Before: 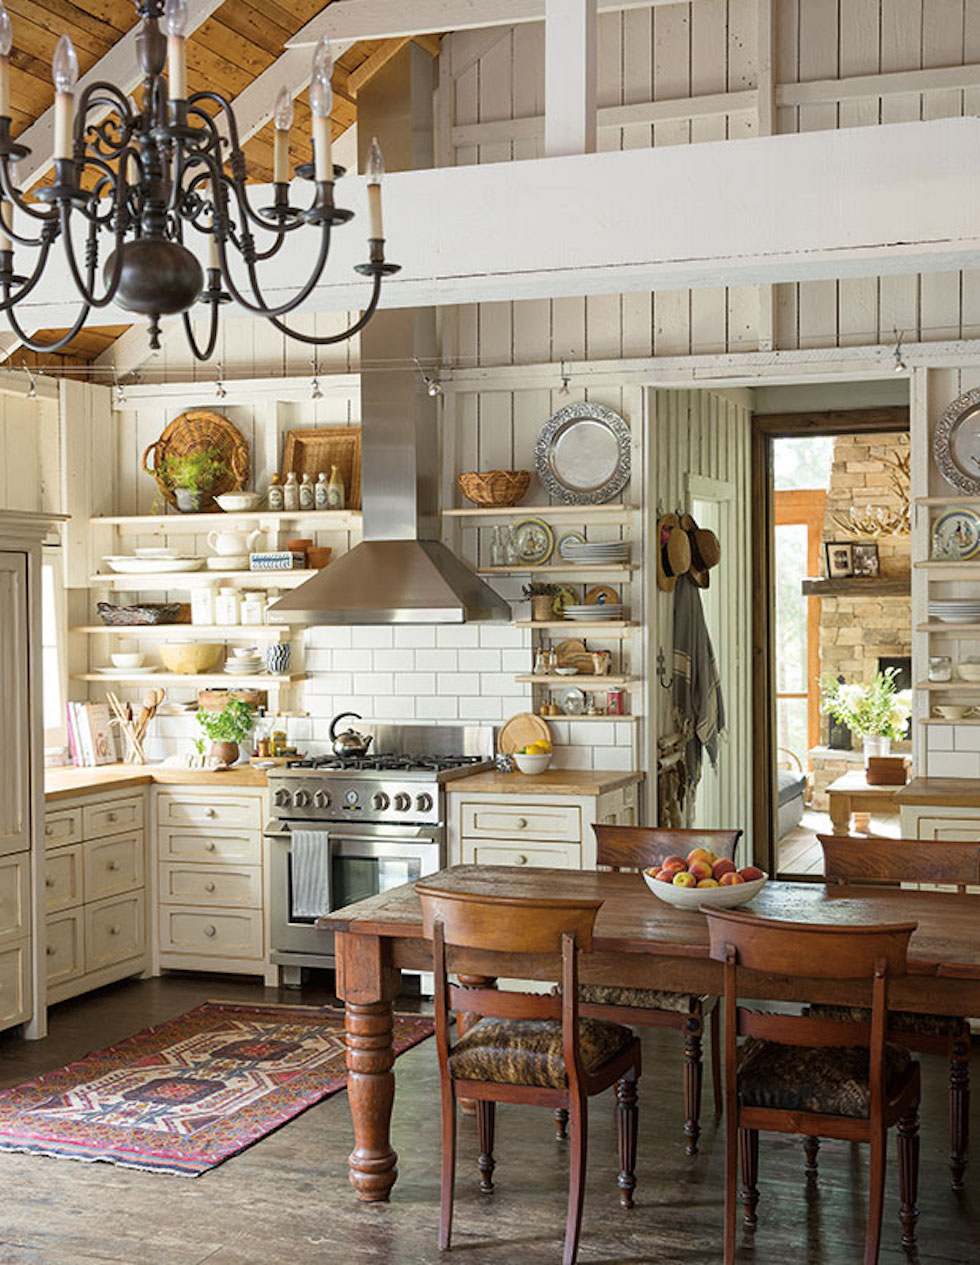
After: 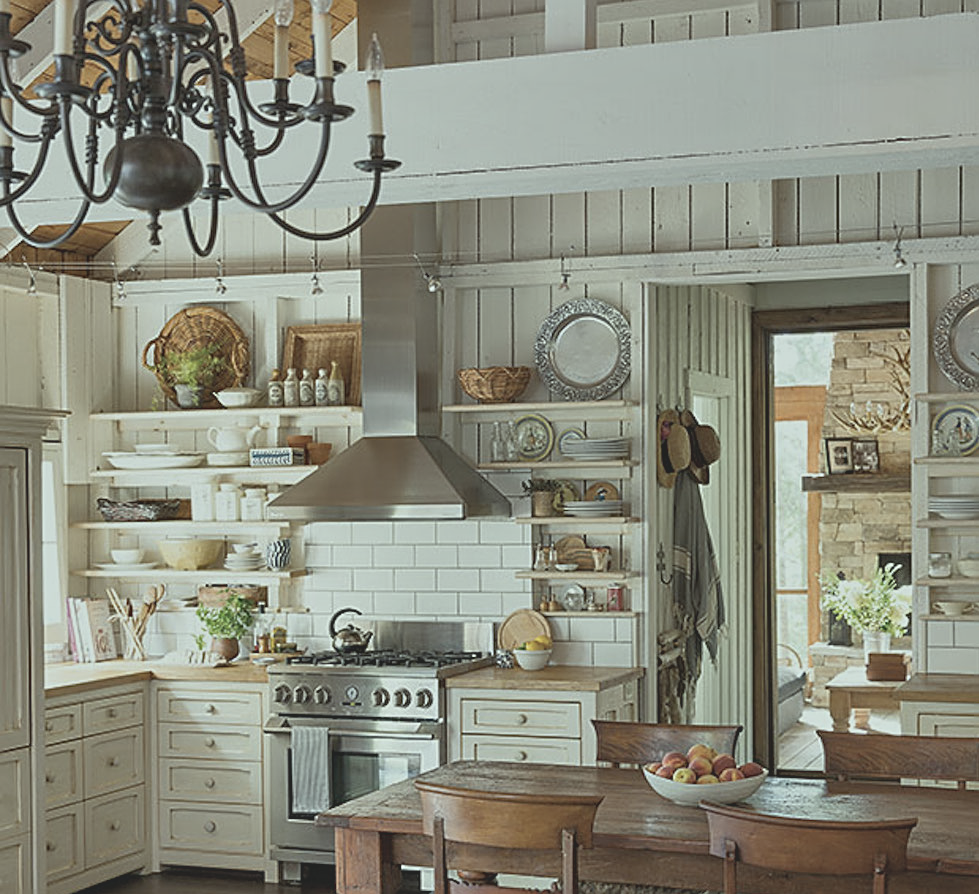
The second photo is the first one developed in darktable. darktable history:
contrast equalizer: y [[0.51, 0.537, 0.559, 0.574, 0.599, 0.618], [0.5 ×6], [0.5 ×6], [0 ×6], [0 ×6]], mix 0.149
contrast brightness saturation: contrast -0.261, saturation -0.426
sharpen: on, module defaults
crop and rotate: top 8.228%, bottom 21.087%
shadows and highlights: radius 118.44, shadows 41.83, highlights -62.34, soften with gaussian
color correction: highlights a* -6.39, highlights b* 0.802
